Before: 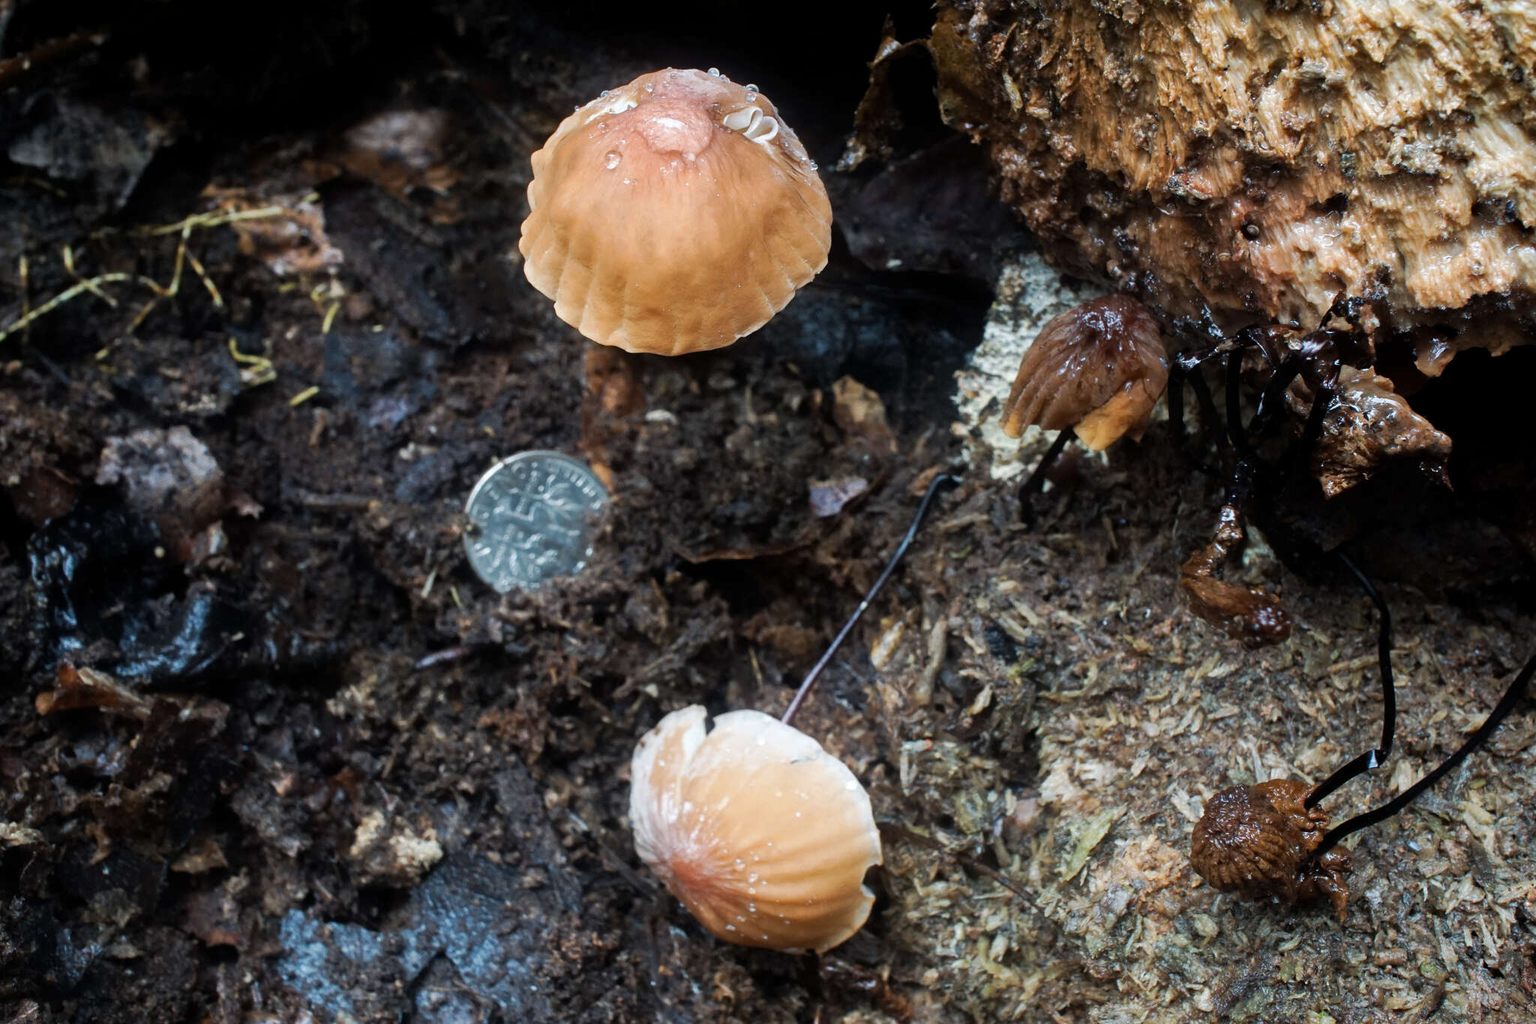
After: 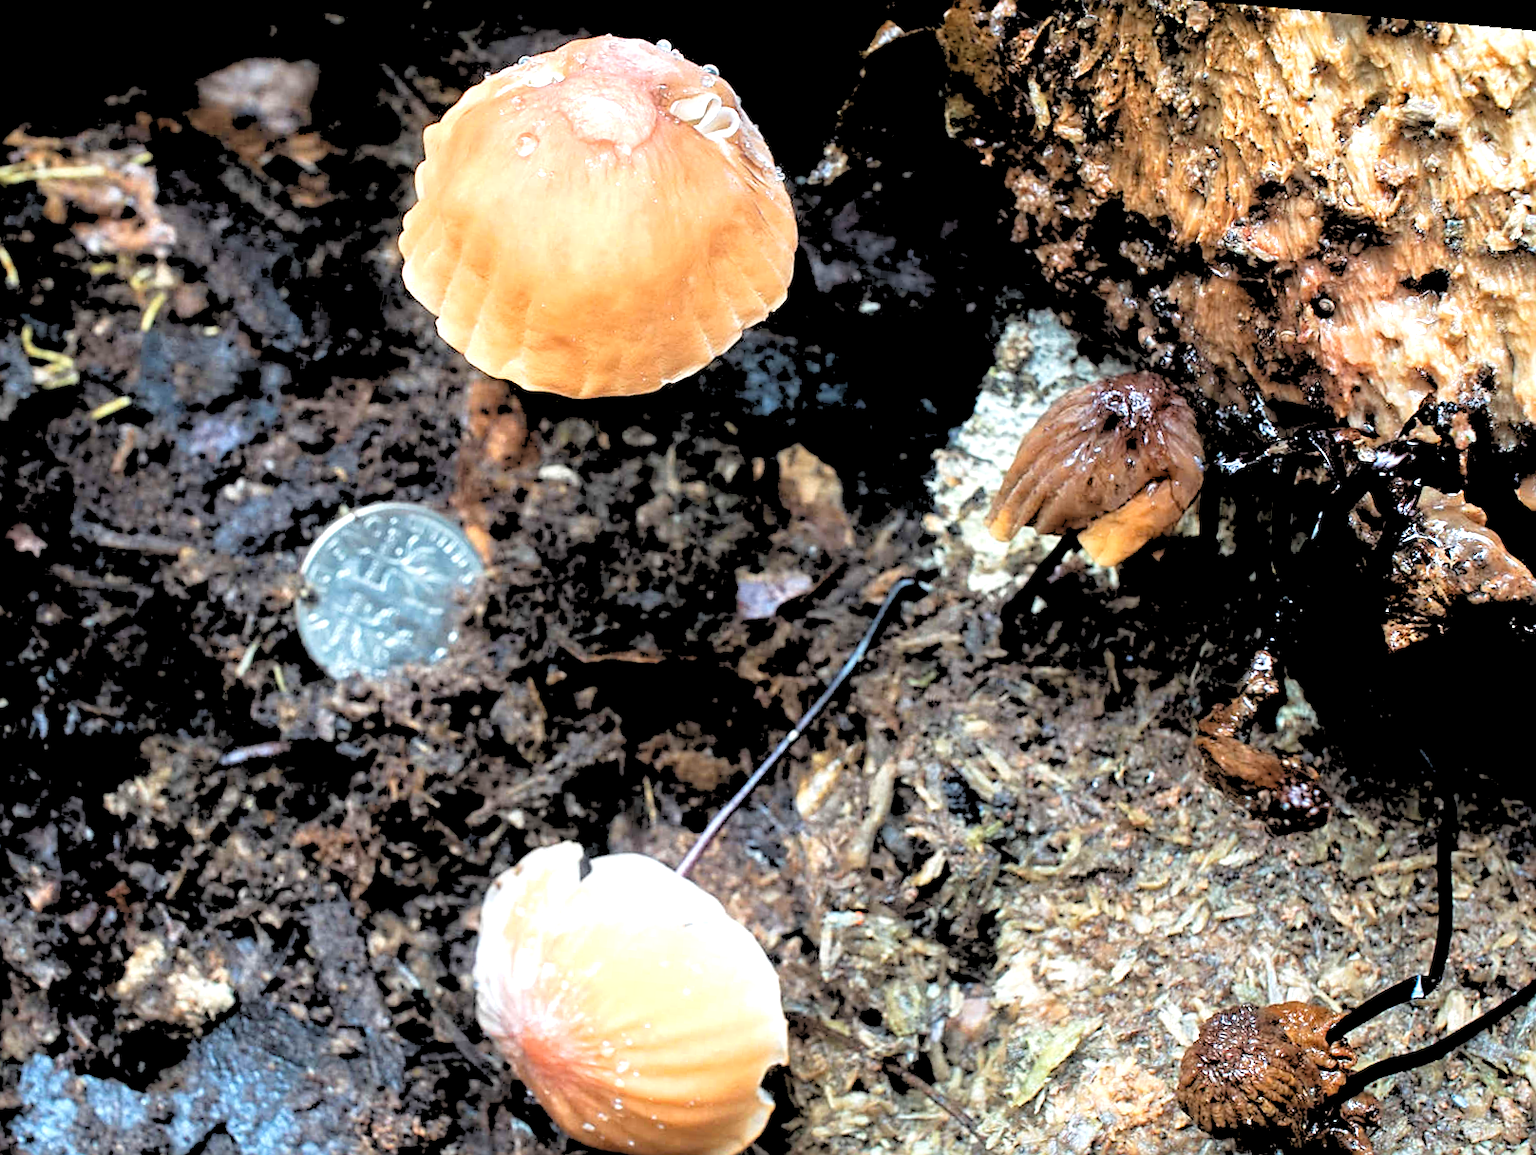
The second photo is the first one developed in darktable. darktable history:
exposure: black level correction 0, exposure 0.9 EV, compensate highlight preservation false
sharpen: on, module defaults
crop: left 16.768%, top 8.653%, right 8.362%, bottom 12.485%
rotate and perspective: rotation 5.12°, automatic cropping off
rgb levels: levels [[0.027, 0.429, 0.996], [0, 0.5, 1], [0, 0.5, 1]]
